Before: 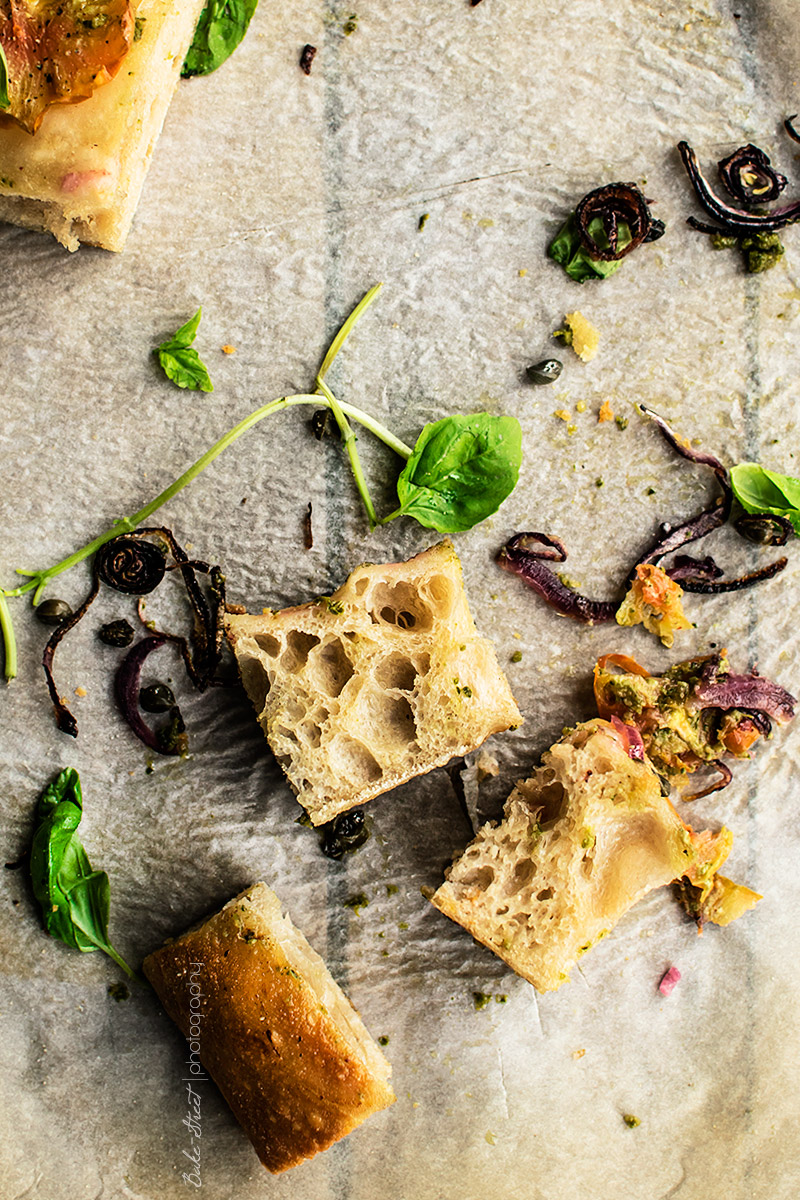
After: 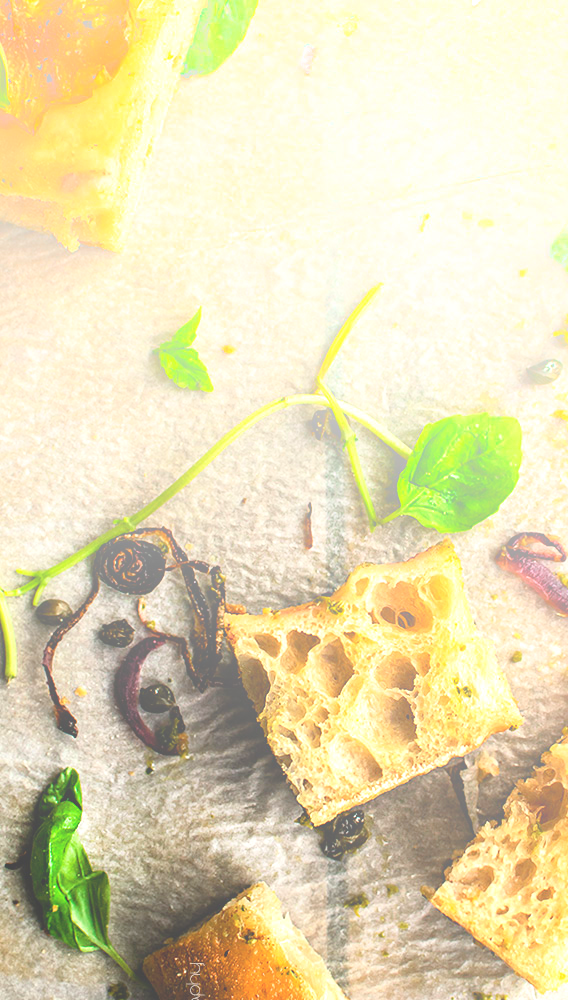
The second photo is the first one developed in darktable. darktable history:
bloom: size 40%
exposure: black level correction 0.001, exposure 0.5 EV, compensate exposure bias true, compensate highlight preservation false
crop: right 28.885%, bottom 16.626%
